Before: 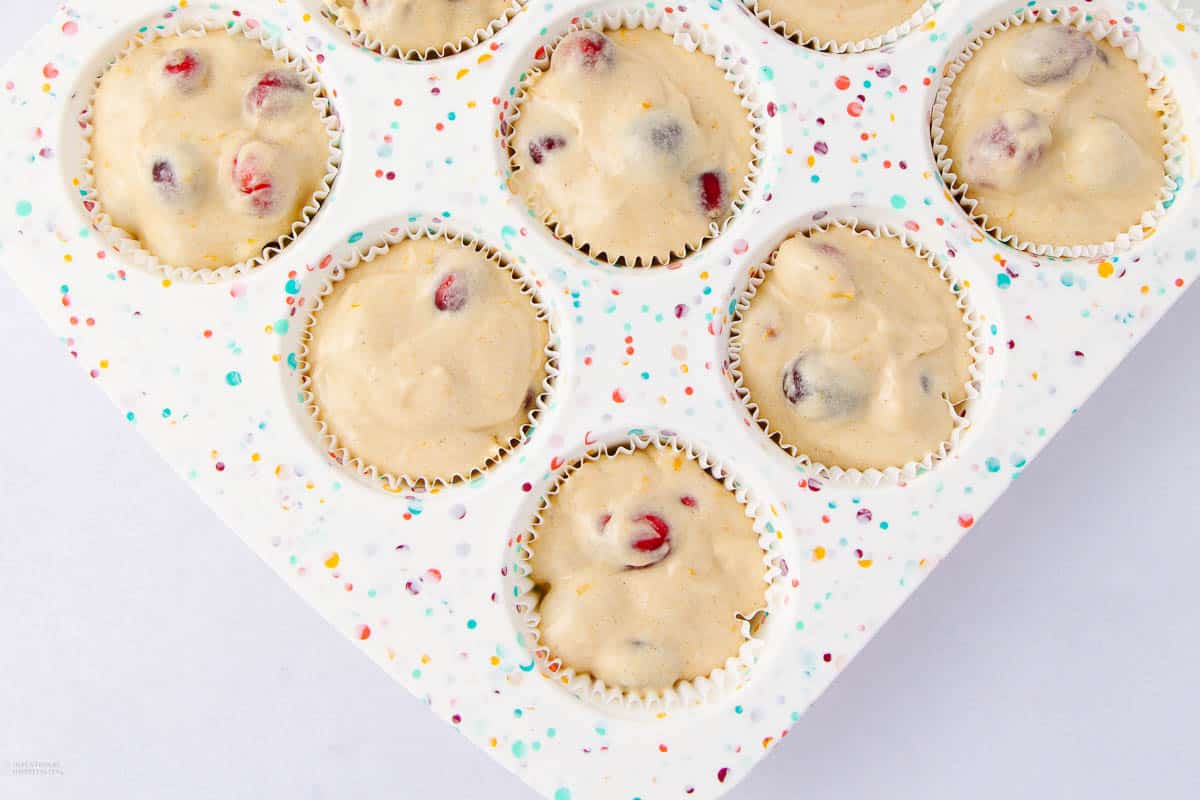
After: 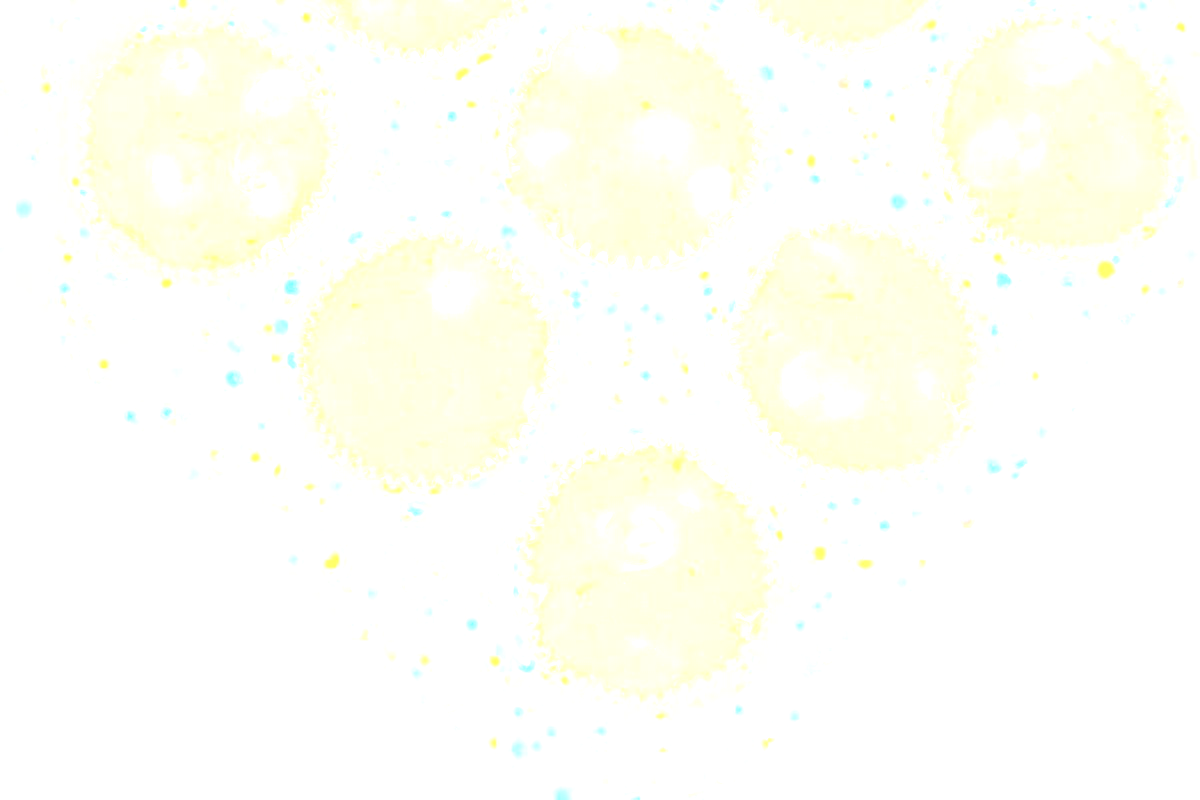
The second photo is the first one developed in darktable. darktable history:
bloom: size 70%, threshold 25%, strength 70% | blend: blend mode multiply, opacity 70%; mask: uniform (no mask)
